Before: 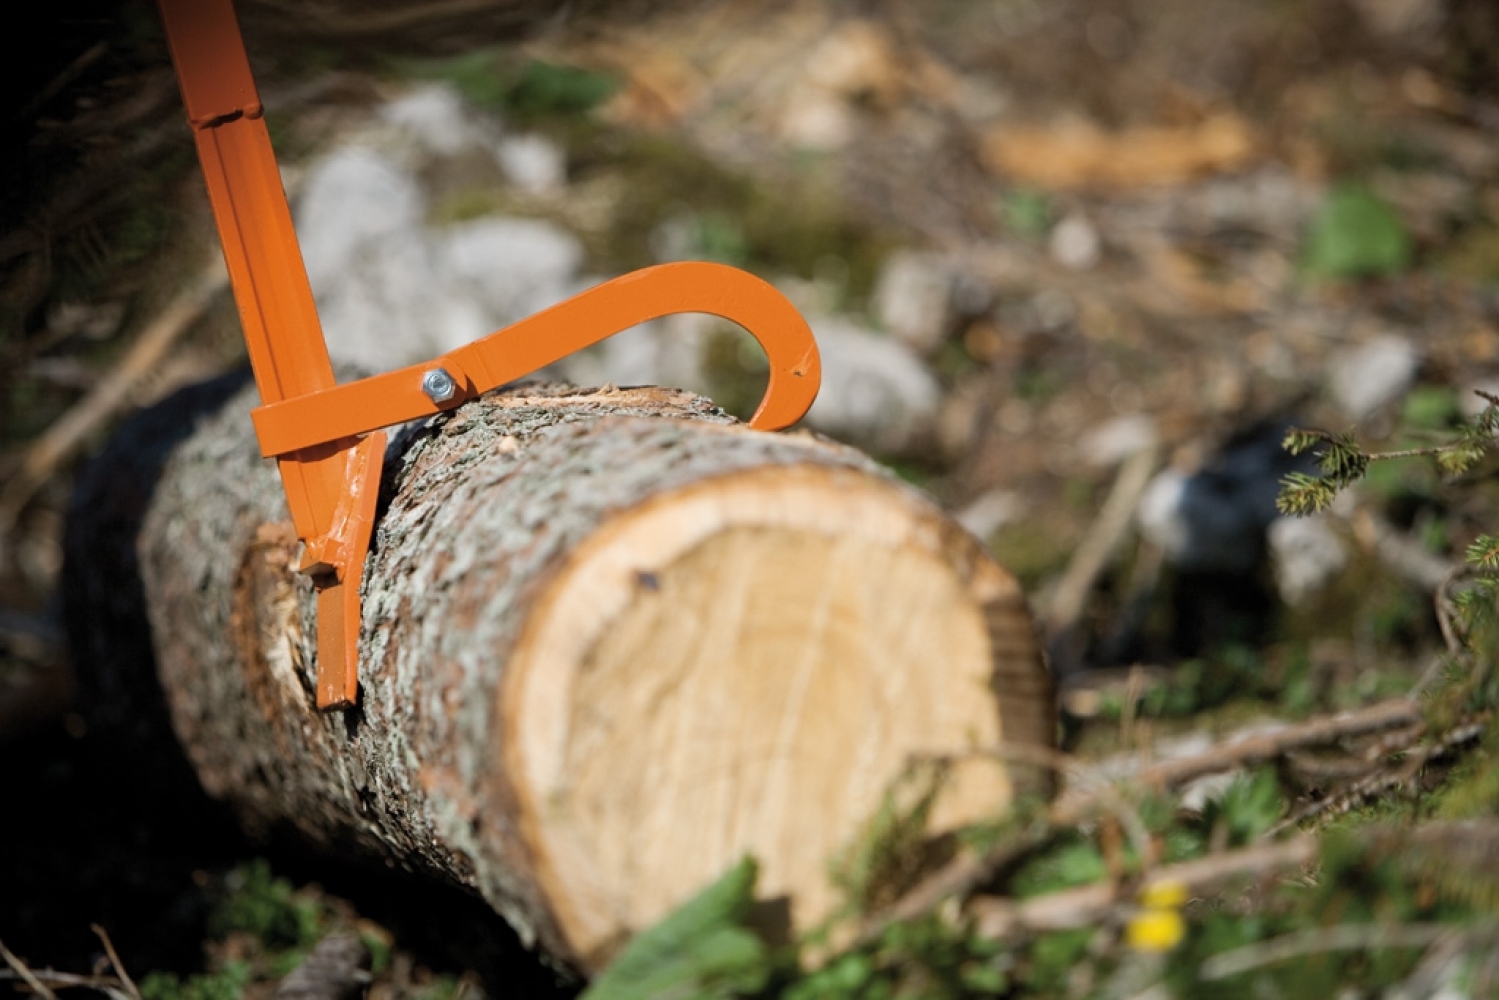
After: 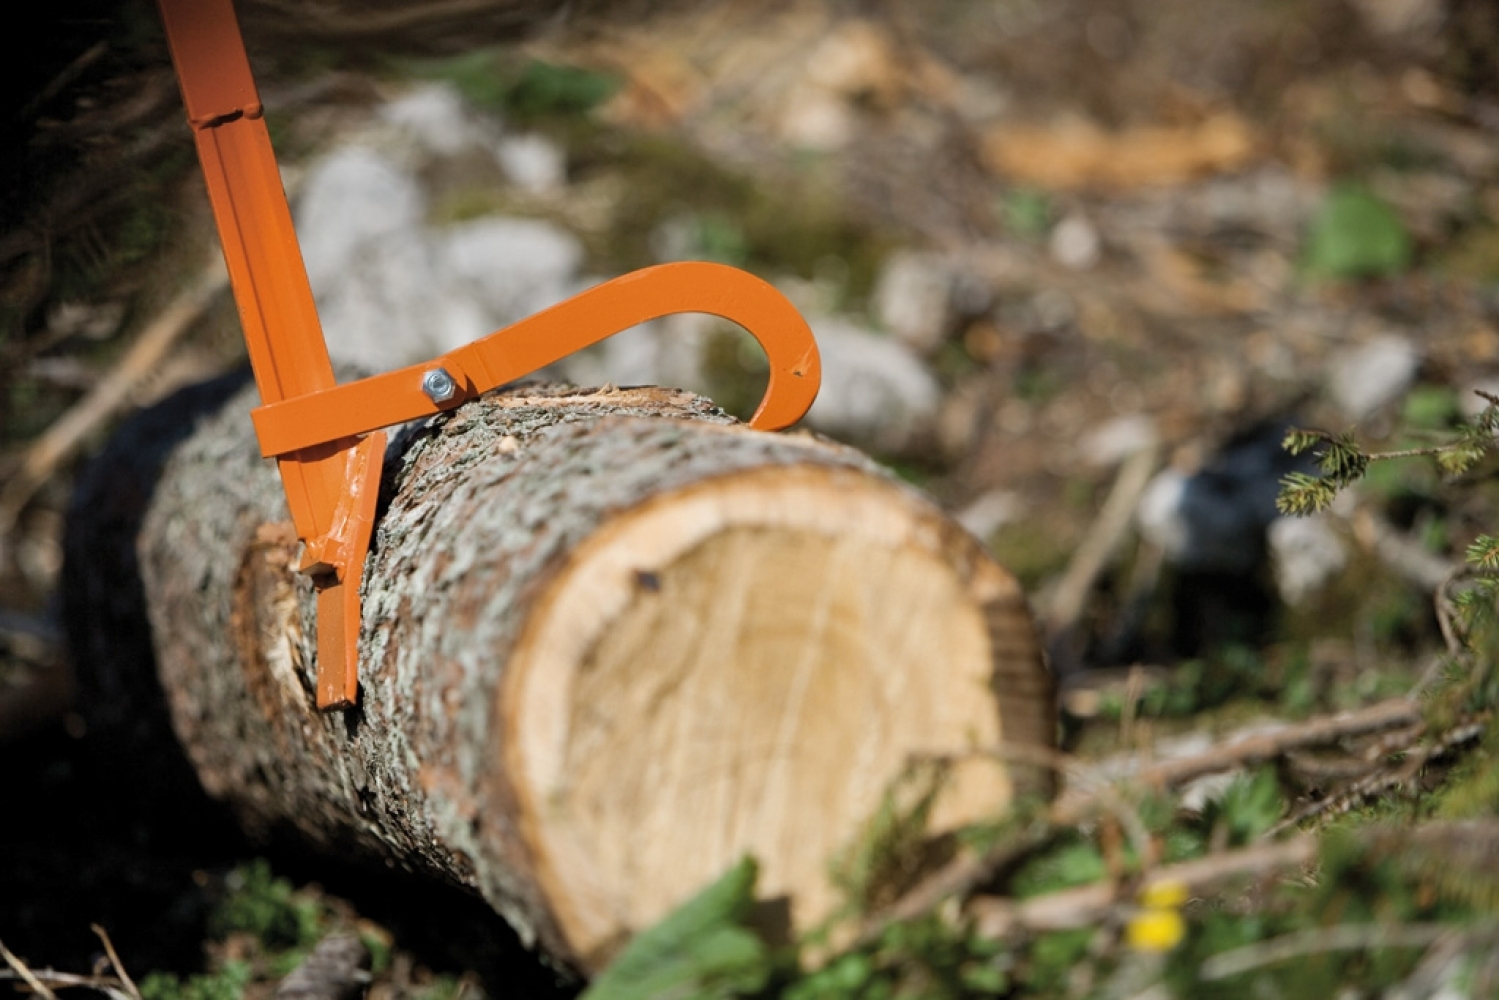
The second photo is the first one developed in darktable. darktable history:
shadows and highlights: radius 116.64, shadows 42.17, highlights -62.07, soften with gaussian
